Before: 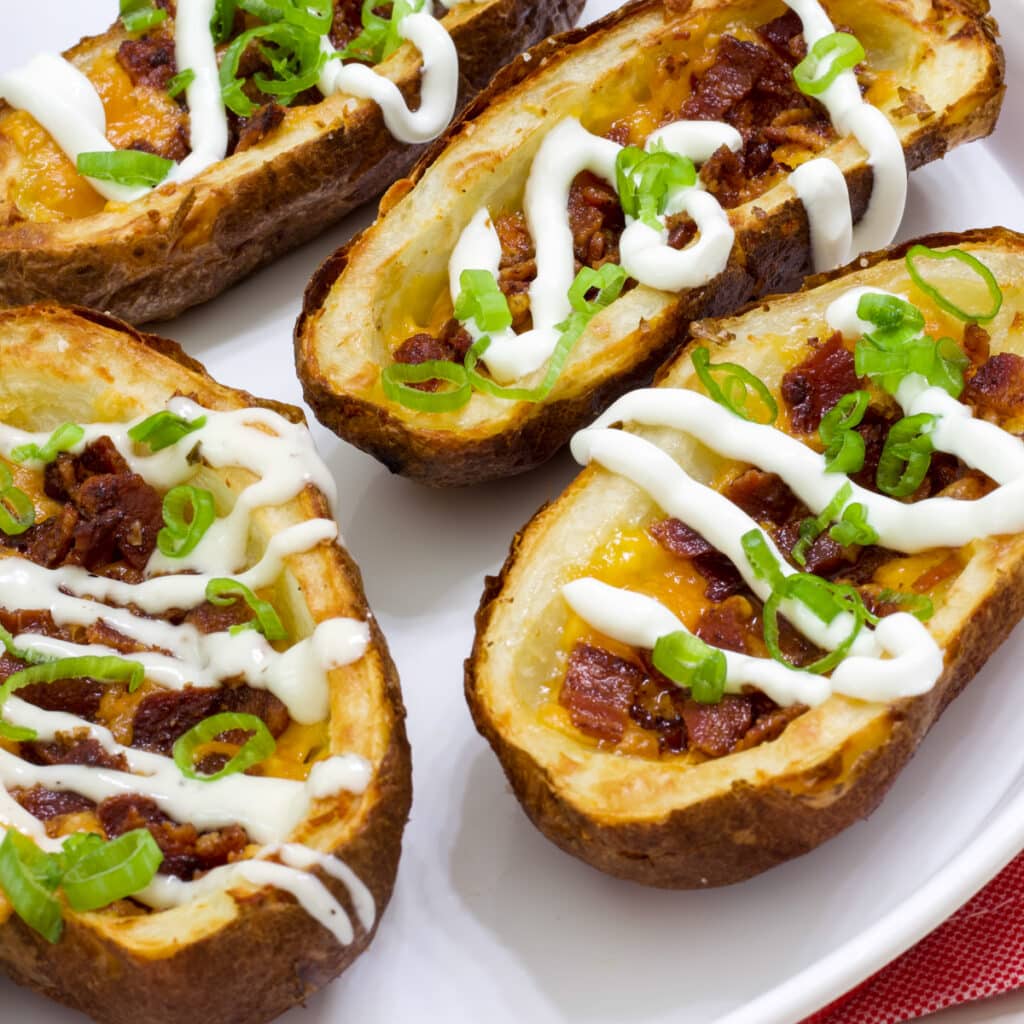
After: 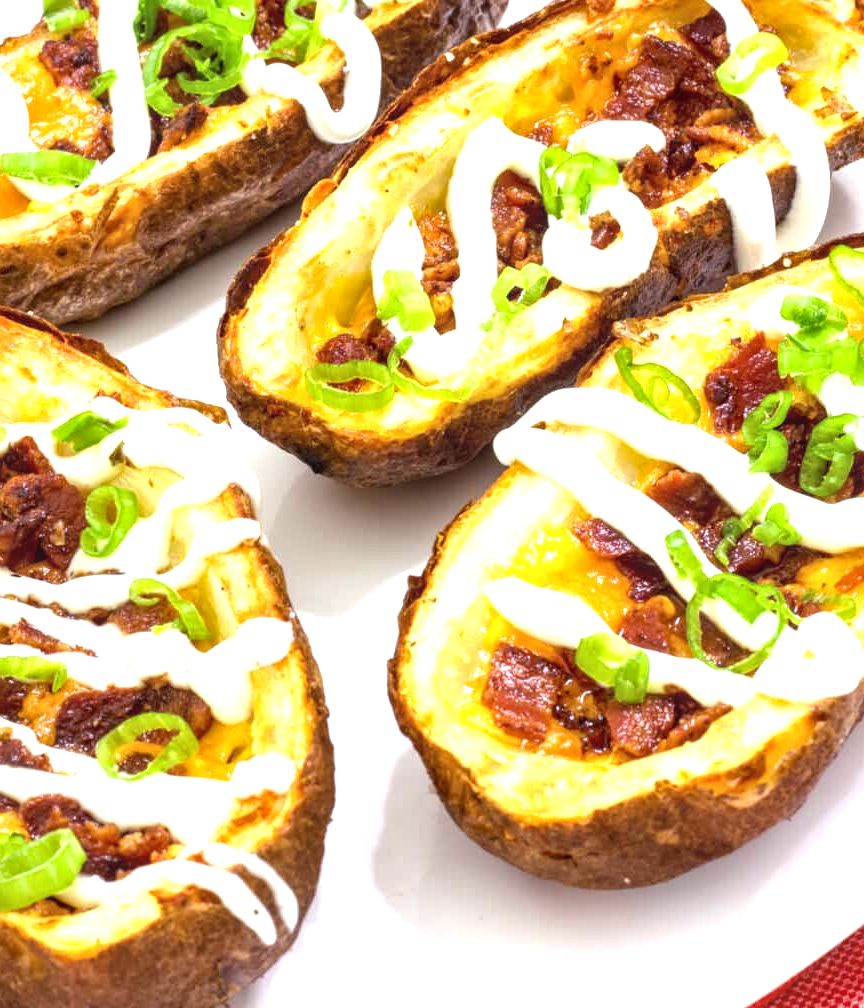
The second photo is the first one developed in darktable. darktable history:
exposure: black level correction 0, exposure 1.2 EV, compensate exposure bias true, compensate highlight preservation false
crop: left 7.598%, right 7.873%
local contrast: on, module defaults
